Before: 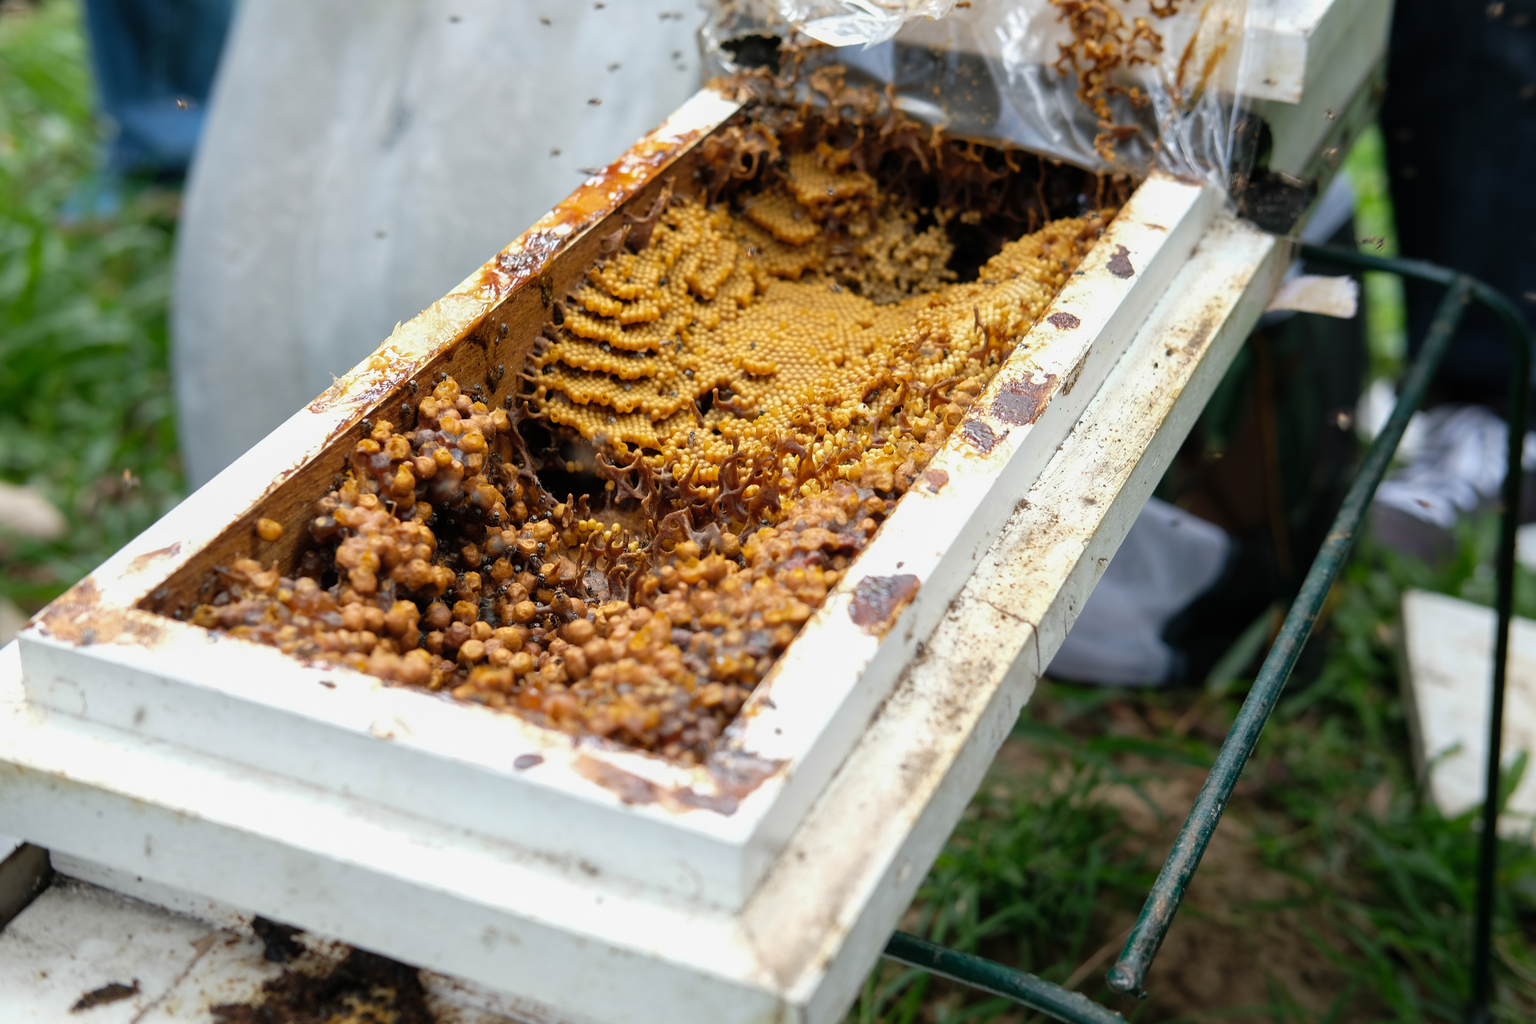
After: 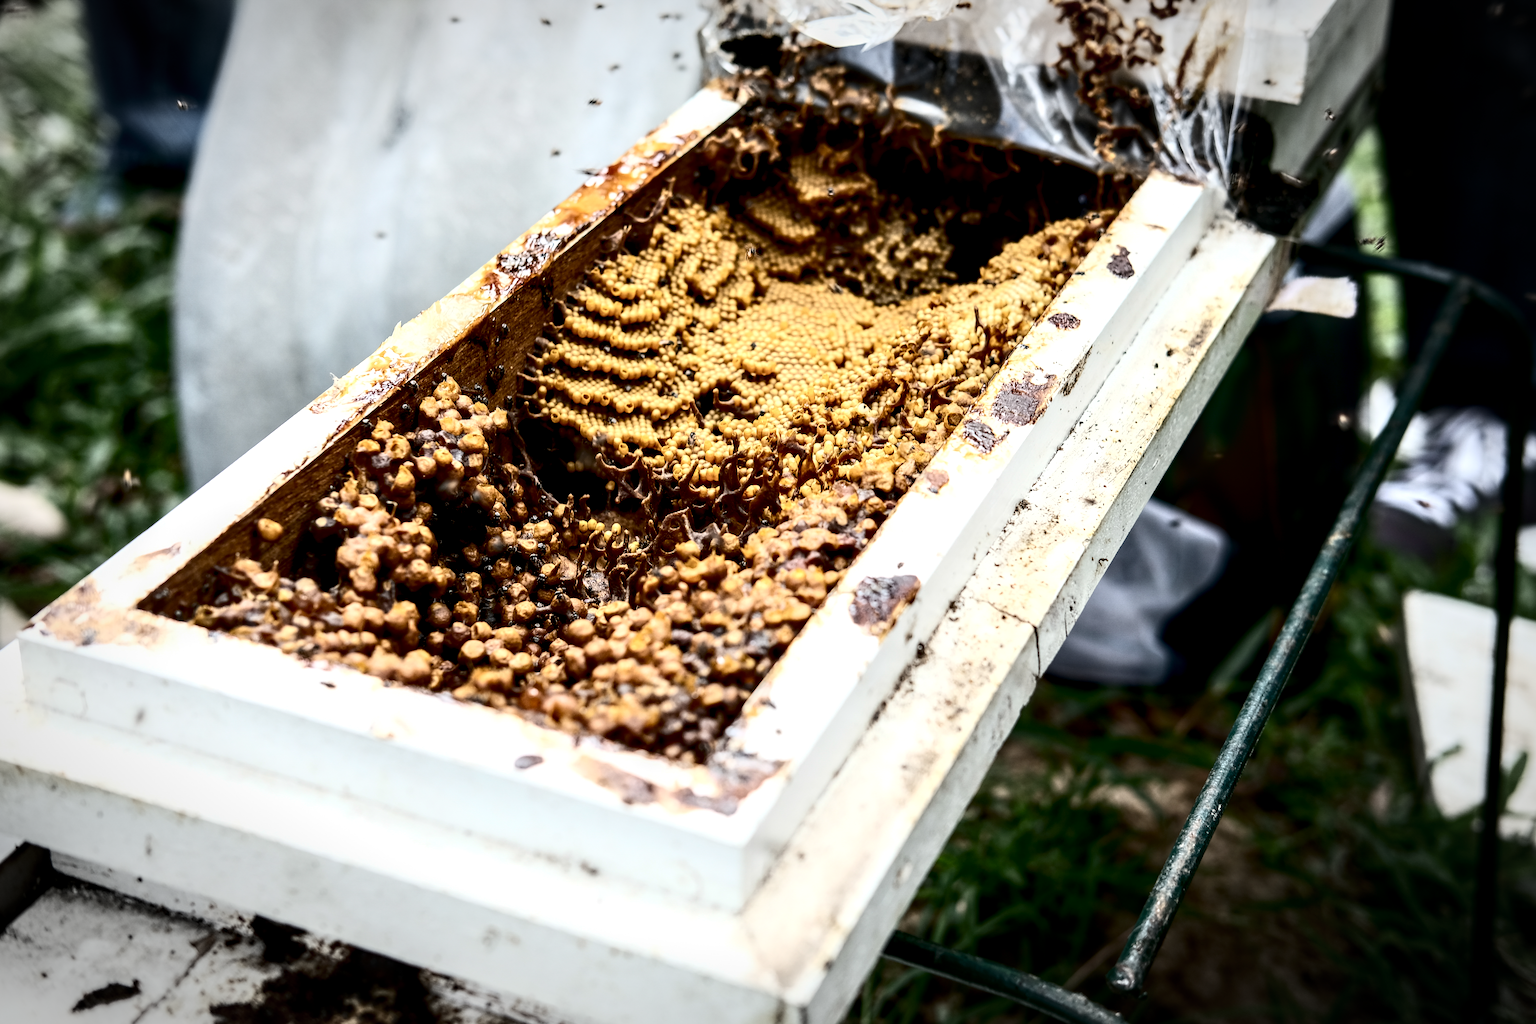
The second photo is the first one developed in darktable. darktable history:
exposure: exposure -0.04 EV, compensate highlight preservation false
contrast brightness saturation: contrast 0.5, saturation -0.1
local contrast: highlights 60%, shadows 60%, detail 160%
vignetting: fall-off start 79.43%, saturation -0.649, width/height ratio 1.327, unbound false
